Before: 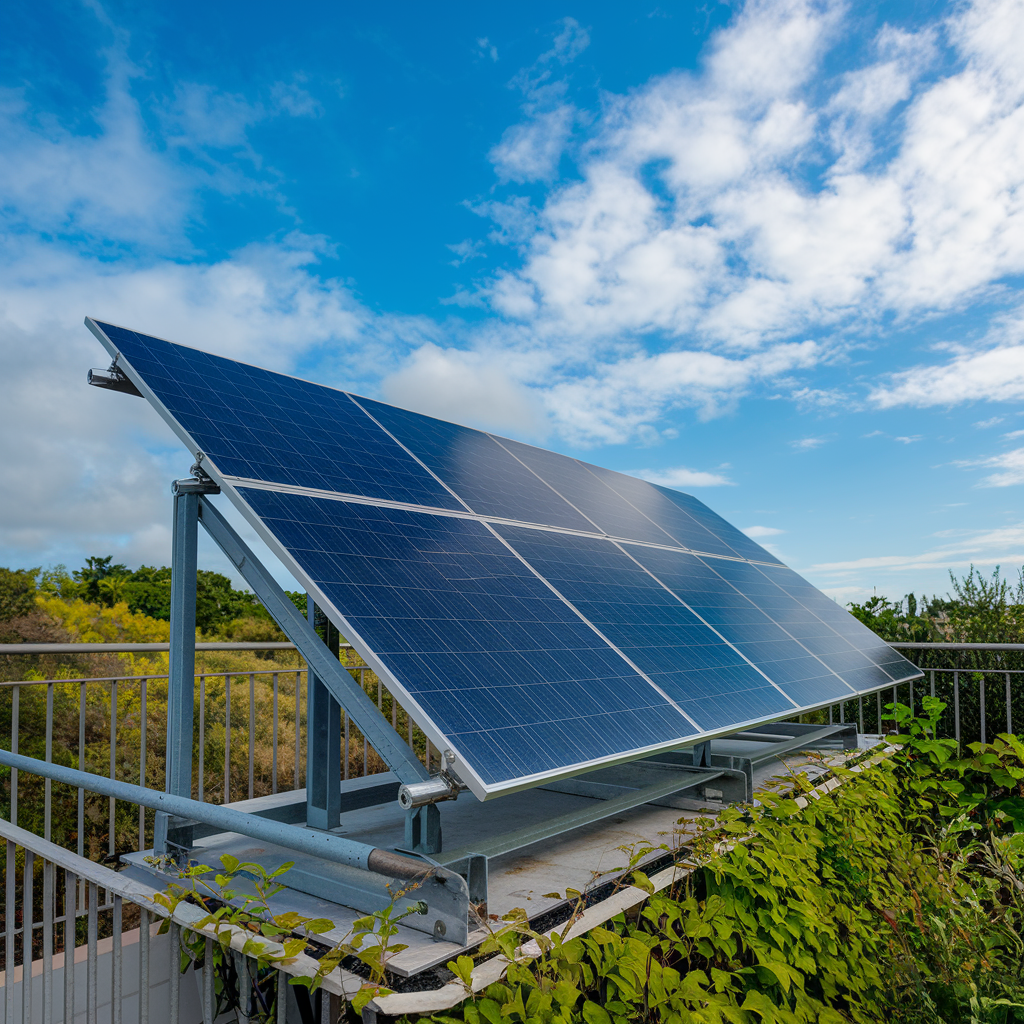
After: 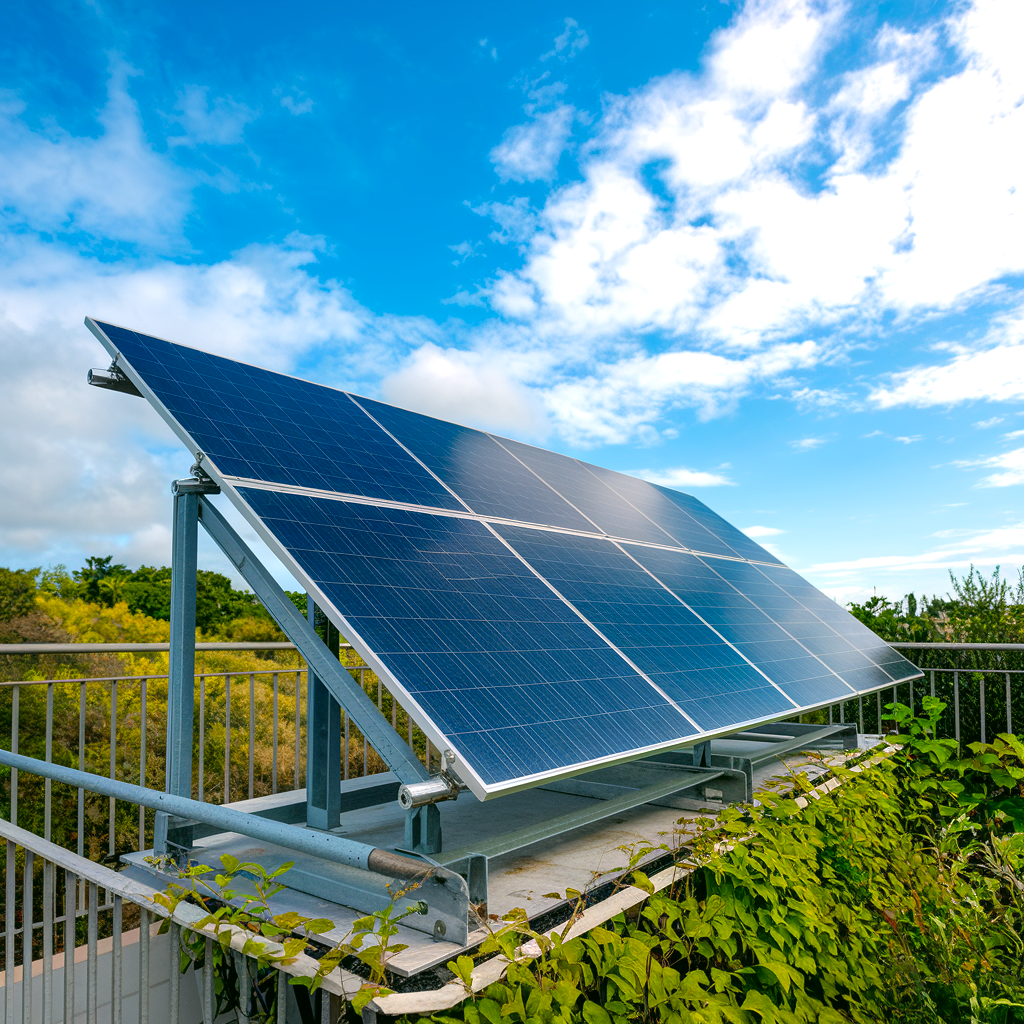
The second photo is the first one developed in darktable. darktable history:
color correction: highlights a* 4.03, highlights b* 4.94, shadows a* -6.95, shadows b* 5.07
color balance rgb: perceptual saturation grading › global saturation 0.875%, perceptual brilliance grading › global brilliance 17.646%, global vibrance 20%
exposure: compensate highlight preservation false
